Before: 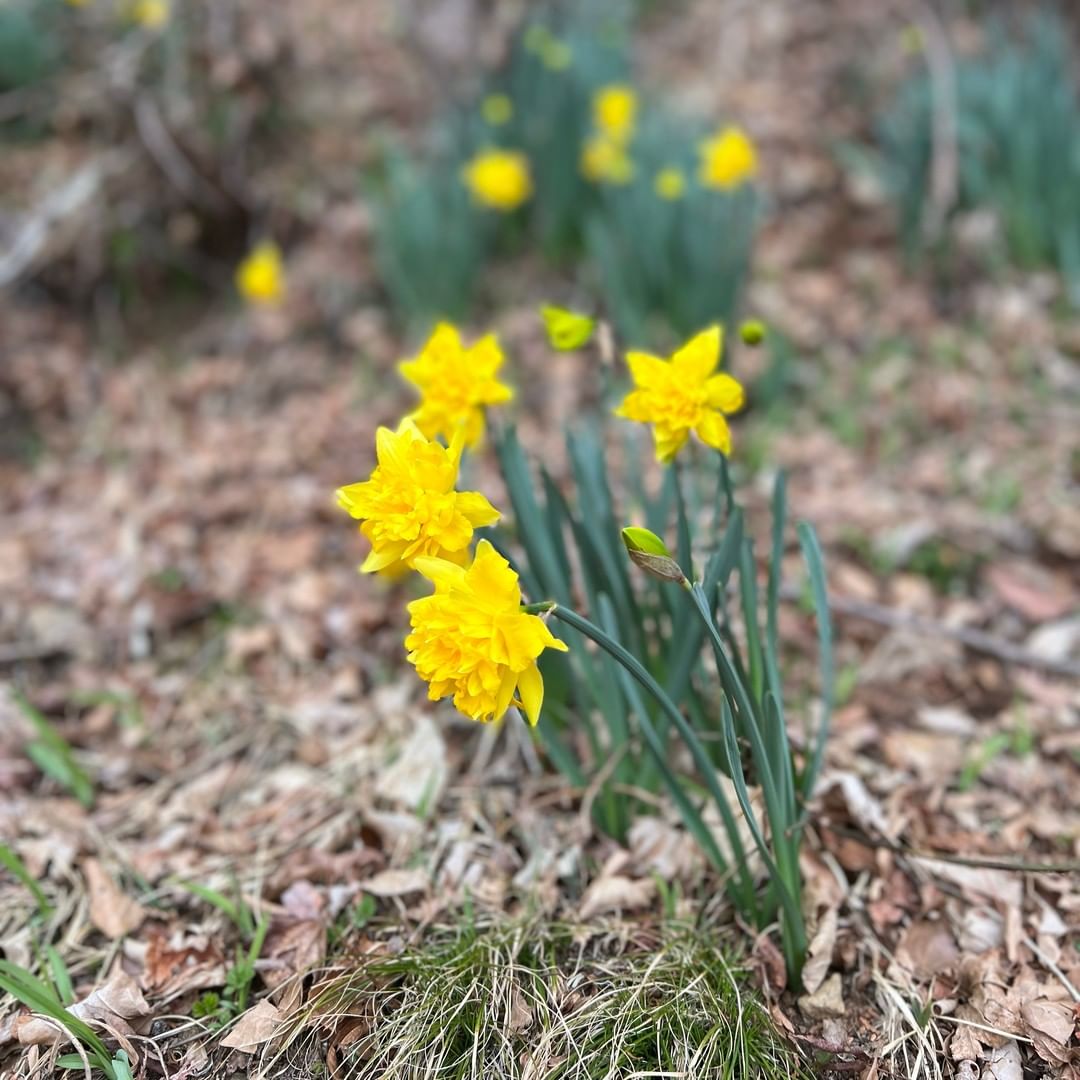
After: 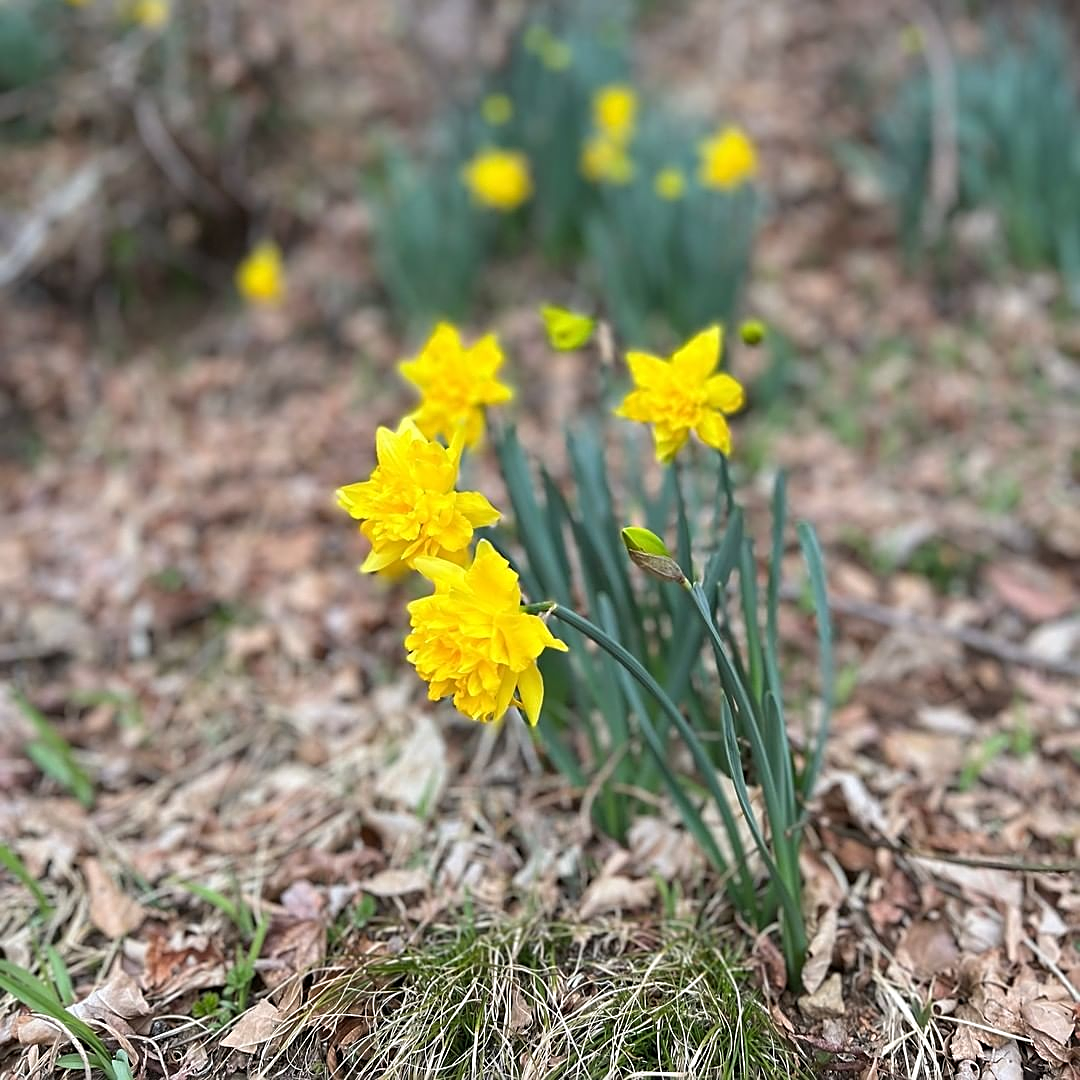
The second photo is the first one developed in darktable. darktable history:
sharpen: amount 0.6
